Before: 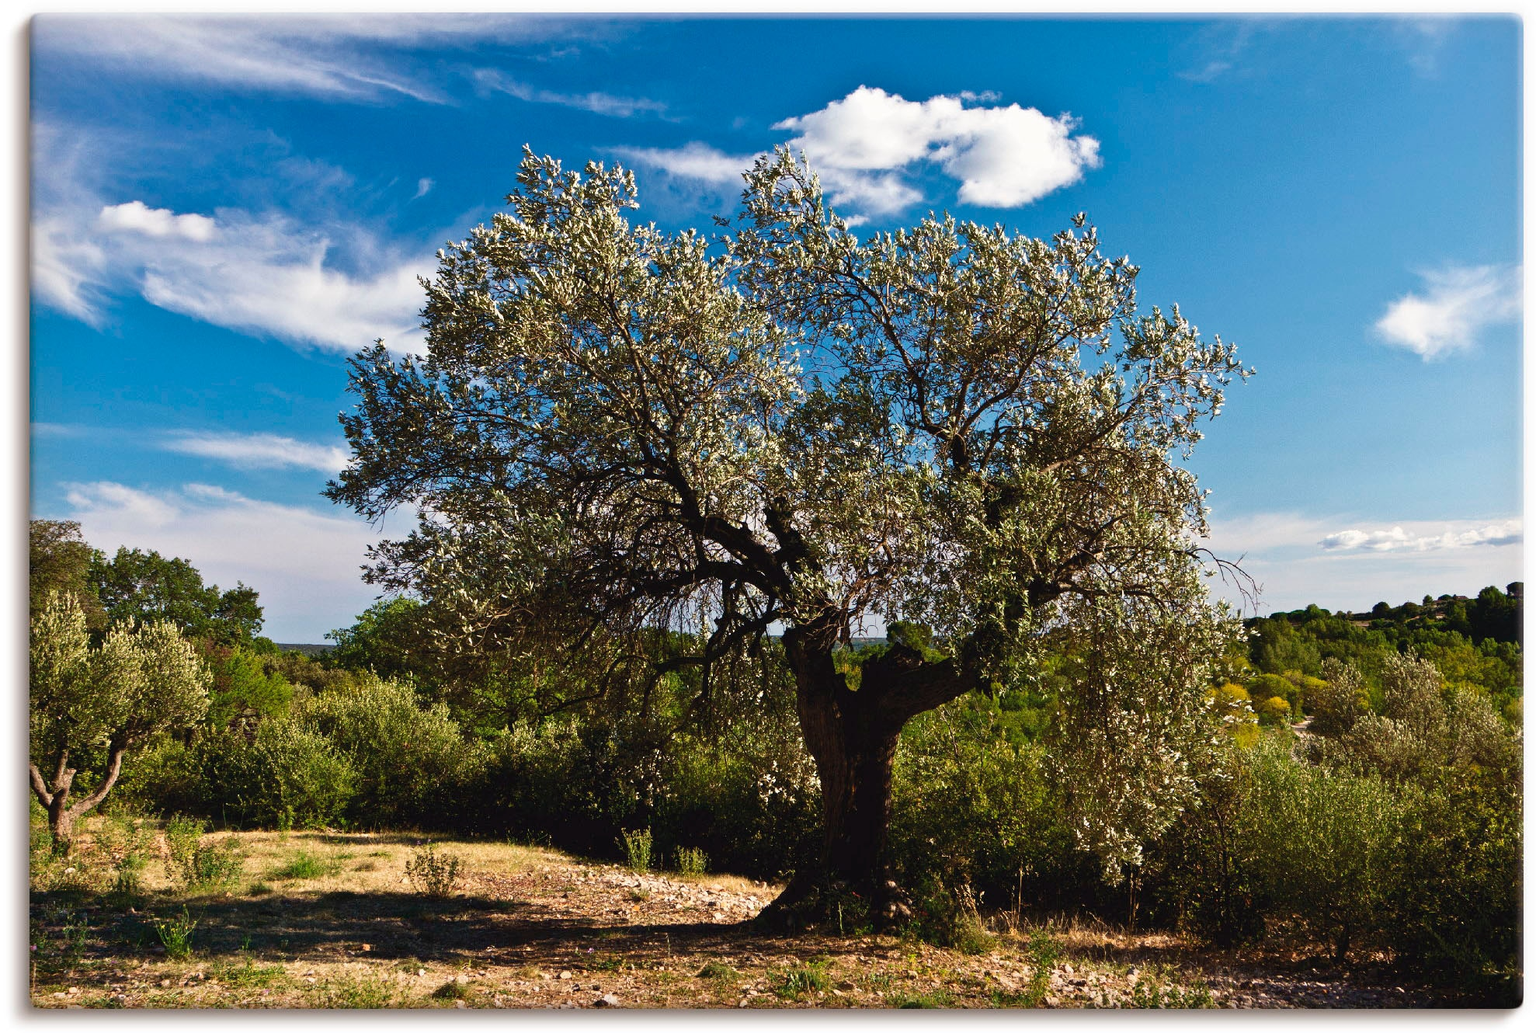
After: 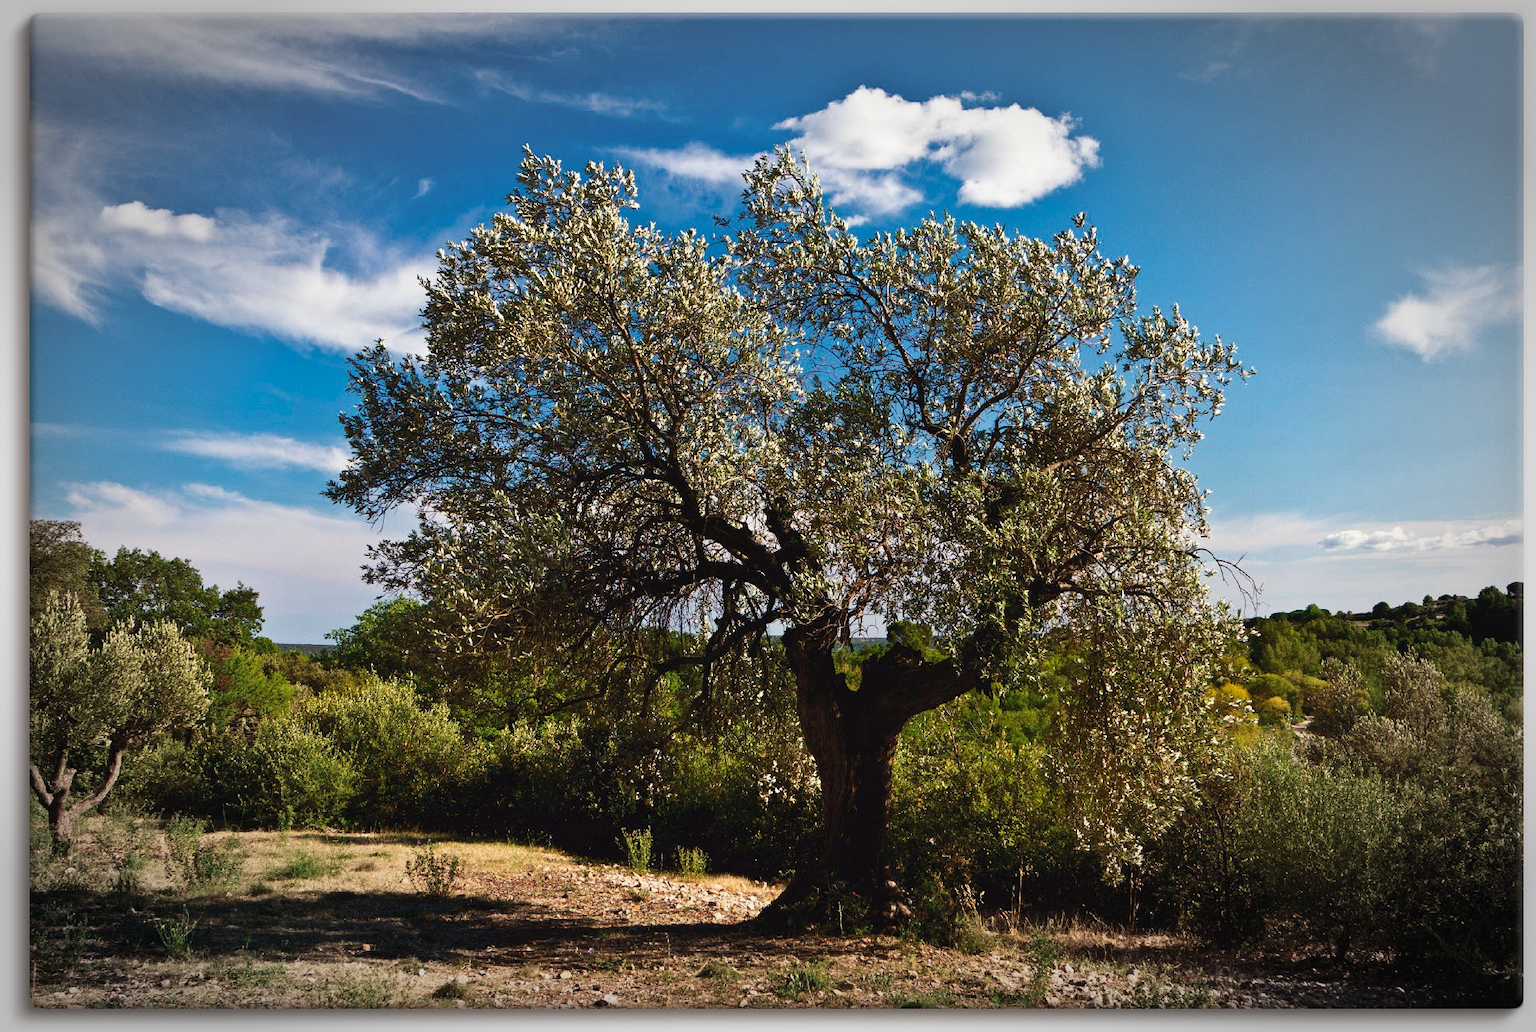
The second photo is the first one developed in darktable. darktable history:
vignetting: fall-off start 70.58%, width/height ratio 1.335
